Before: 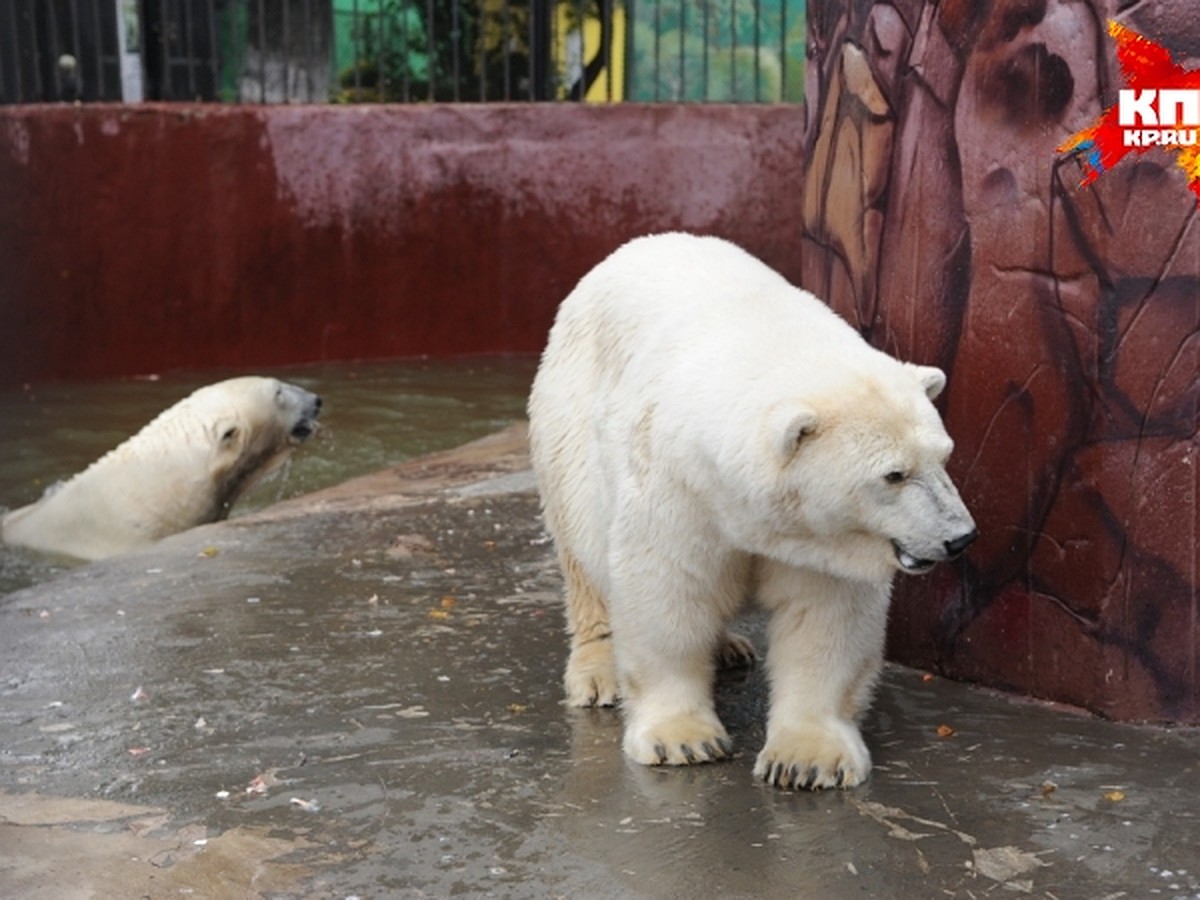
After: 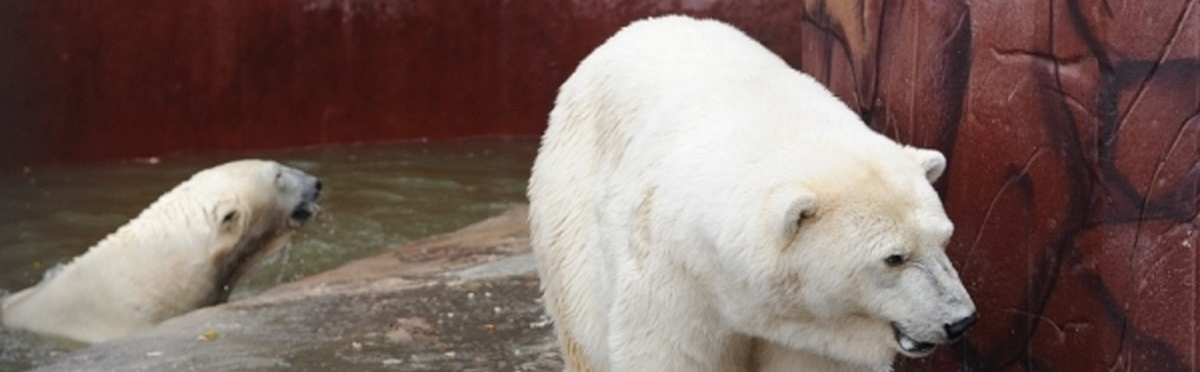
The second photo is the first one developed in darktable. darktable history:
crop and rotate: top 24.214%, bottom 34.35%
